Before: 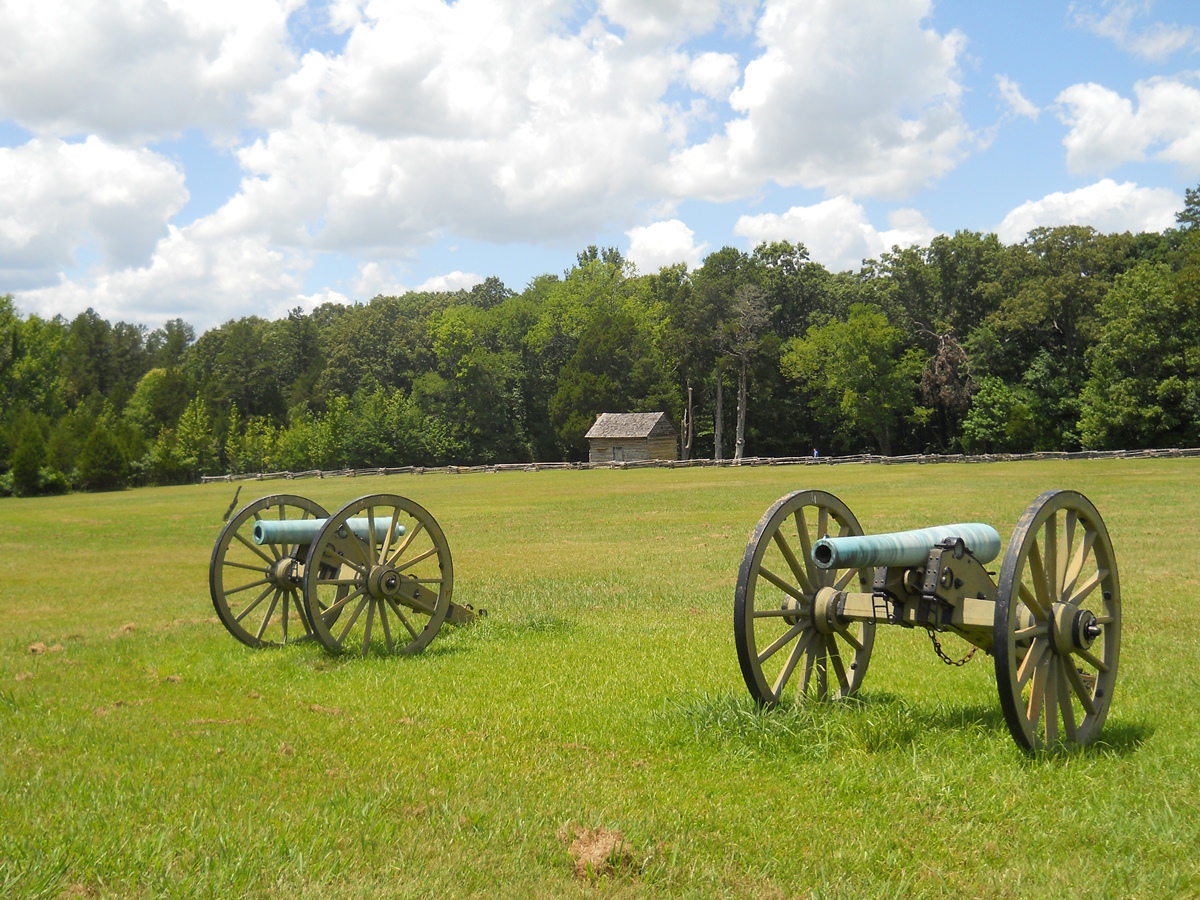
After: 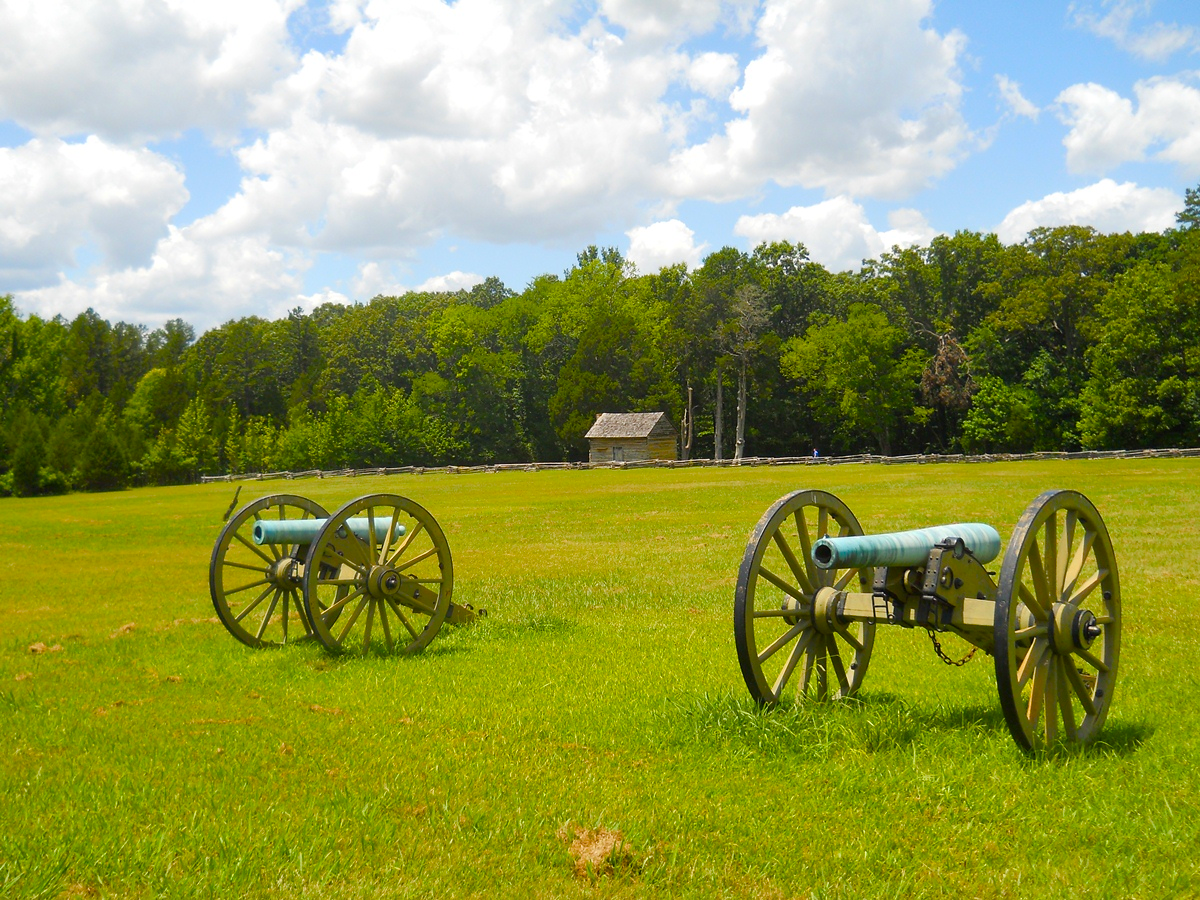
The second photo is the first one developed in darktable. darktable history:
color balance rgb: linear chroma grading › global chroma 8.882%, perceptual saturation grading › global saturation 24.534%, perceptual saturation grading › highlights -23.38%, perceptual saturation grading › mid-tones 23.893%, perceptual saturation grading › shadows 39.941%, global vibrance 20%
